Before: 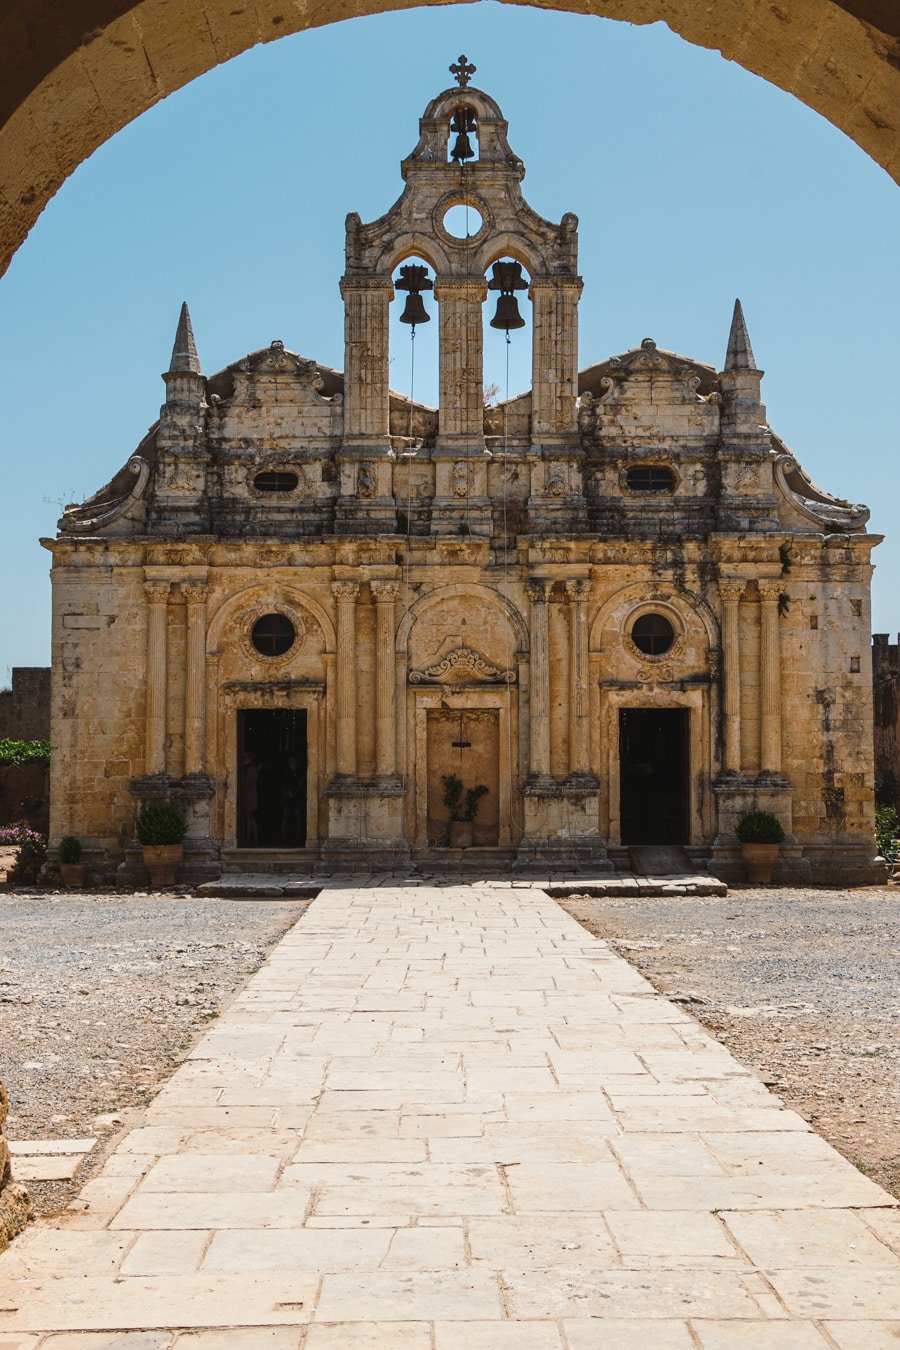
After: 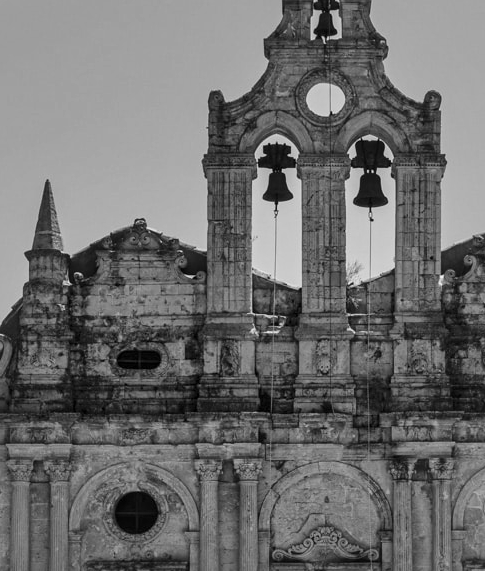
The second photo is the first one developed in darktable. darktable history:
exposure: exposure -0.157 EV, compensate highlight preservation false
monochrome: a 16.06, b 15.48, size 1
local contrast: mode bilateral grid, contrast 20, coarseness 50, detail 144%, midtone range 0.2
crop: left 15.306%, top 9.065%, right 30.789%, bottom 48.638%
